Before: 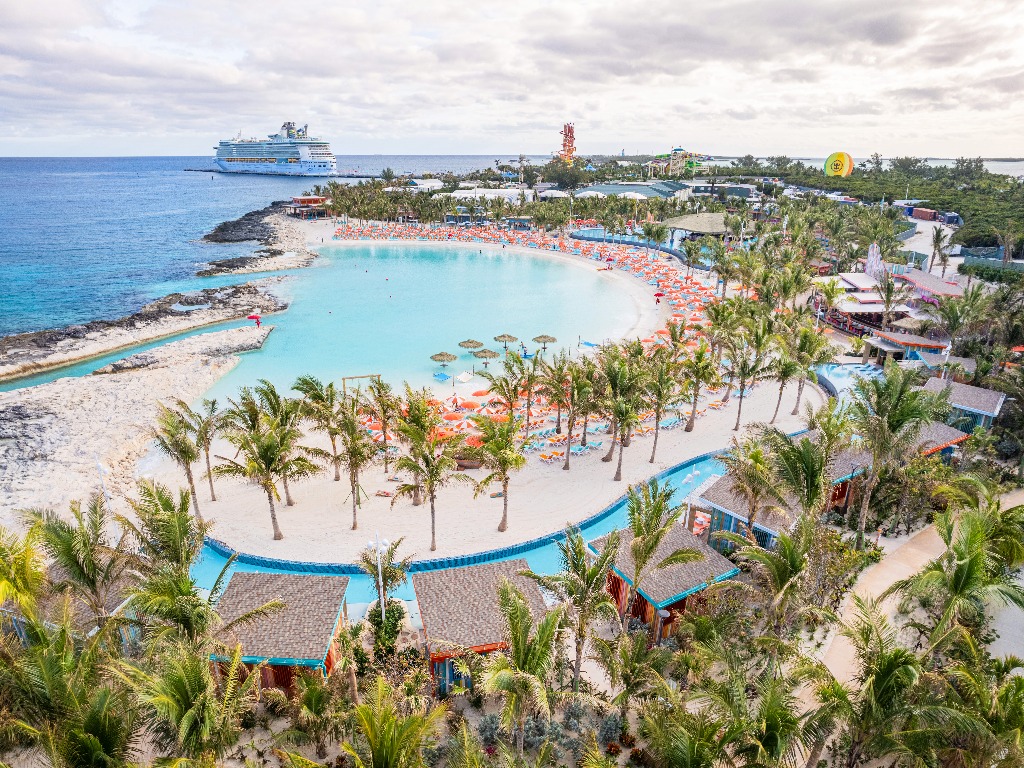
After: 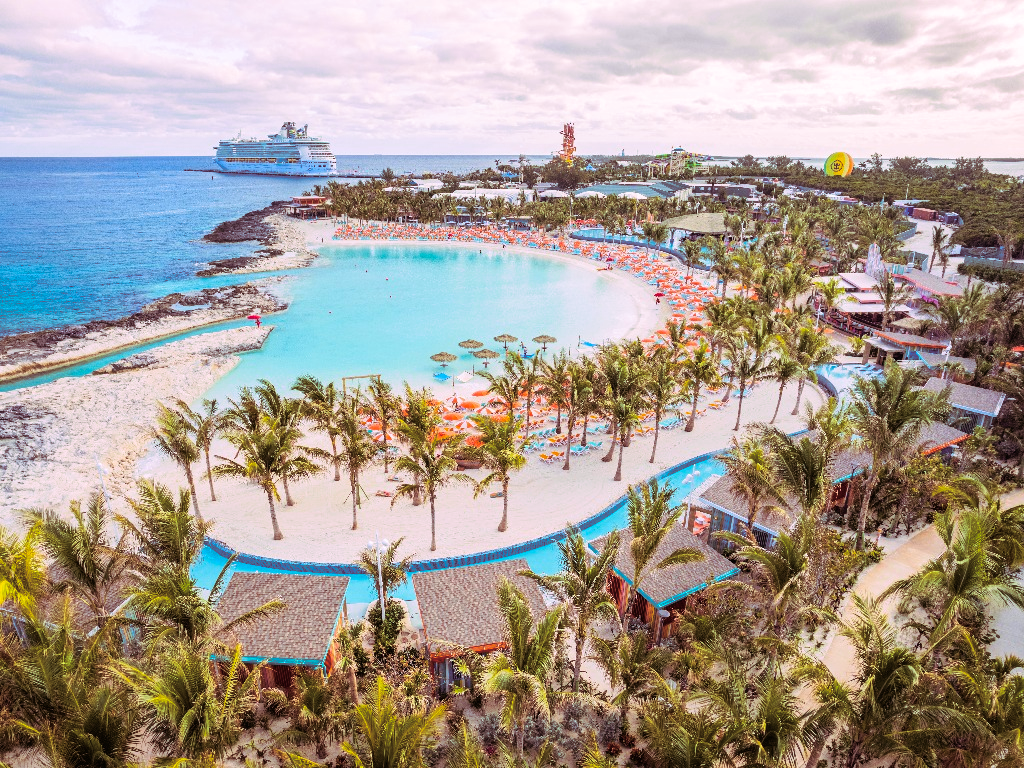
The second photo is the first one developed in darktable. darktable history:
color balance rgb: perceptual saturation grading › global saturation 20%, global vibrance 20%
split-toning: highlights › hue 298.8°, highlights › saturation 0.73, compress 41.76%
